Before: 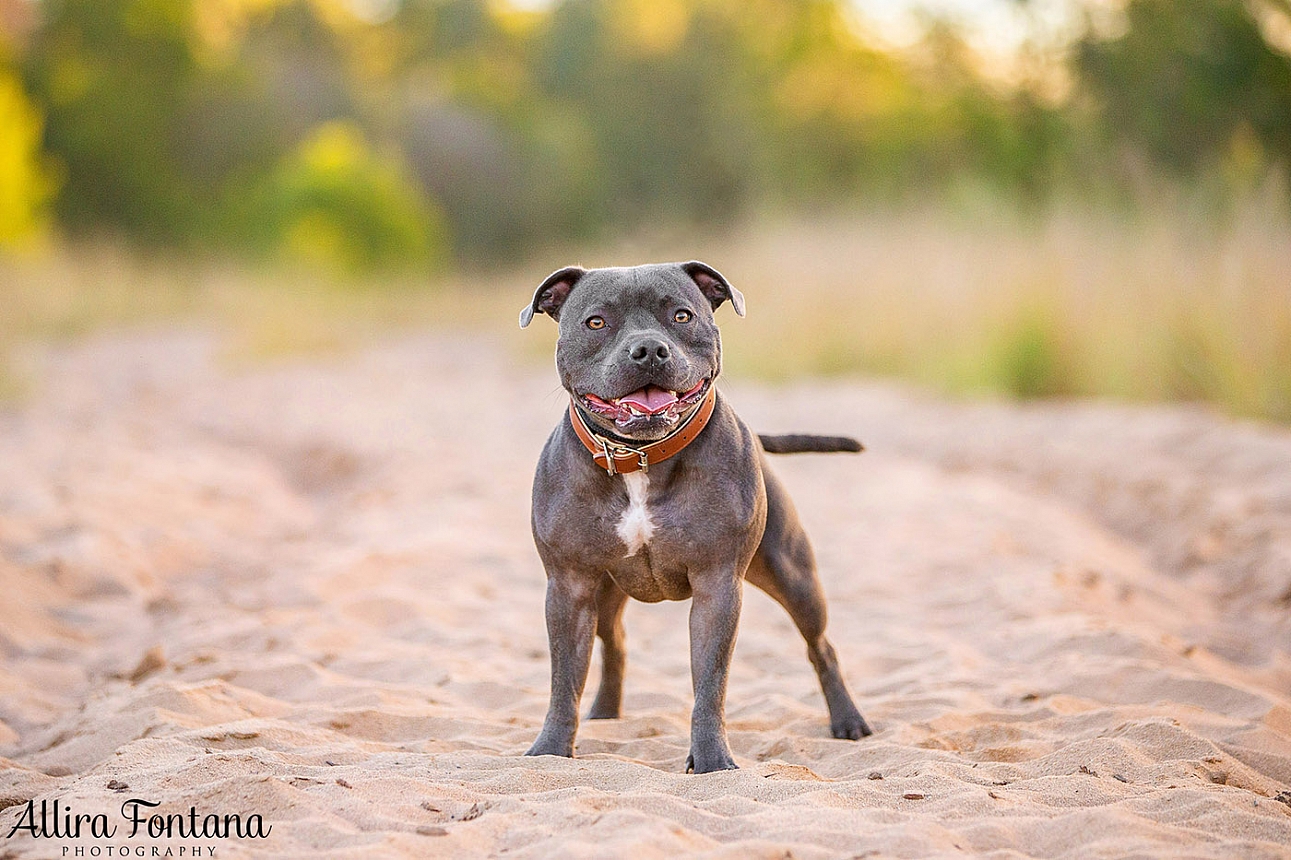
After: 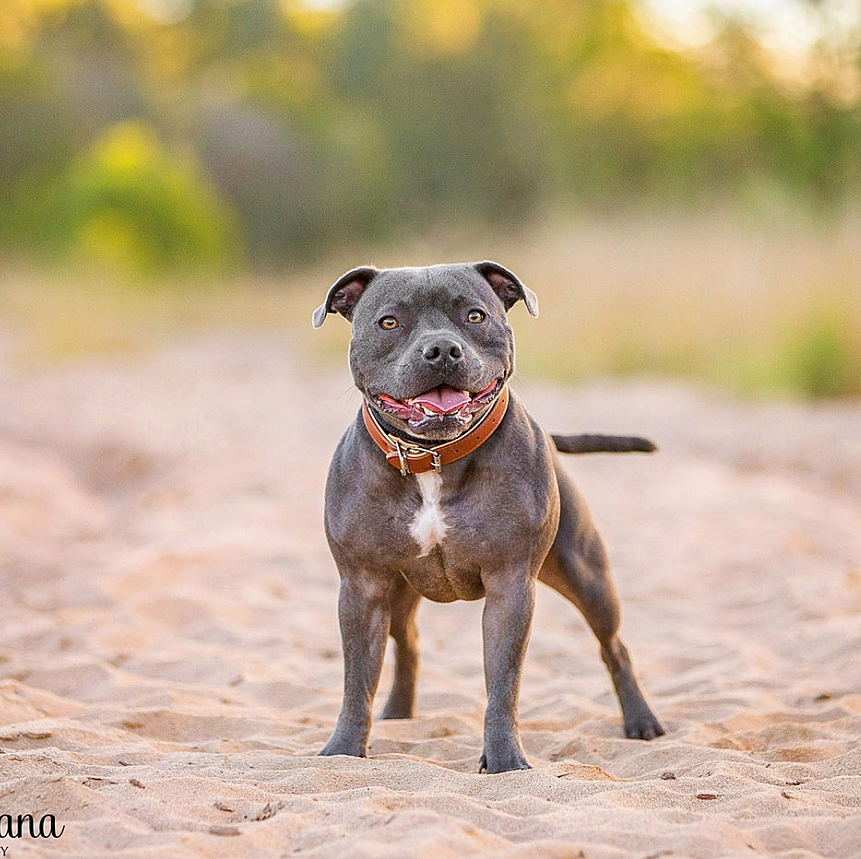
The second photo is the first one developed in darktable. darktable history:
exposure: compensate highlight preservation false
shadows and highlights: shadows 25.72, highlights -24.89
crop and rotate: left 16.142%, right 17.162%
